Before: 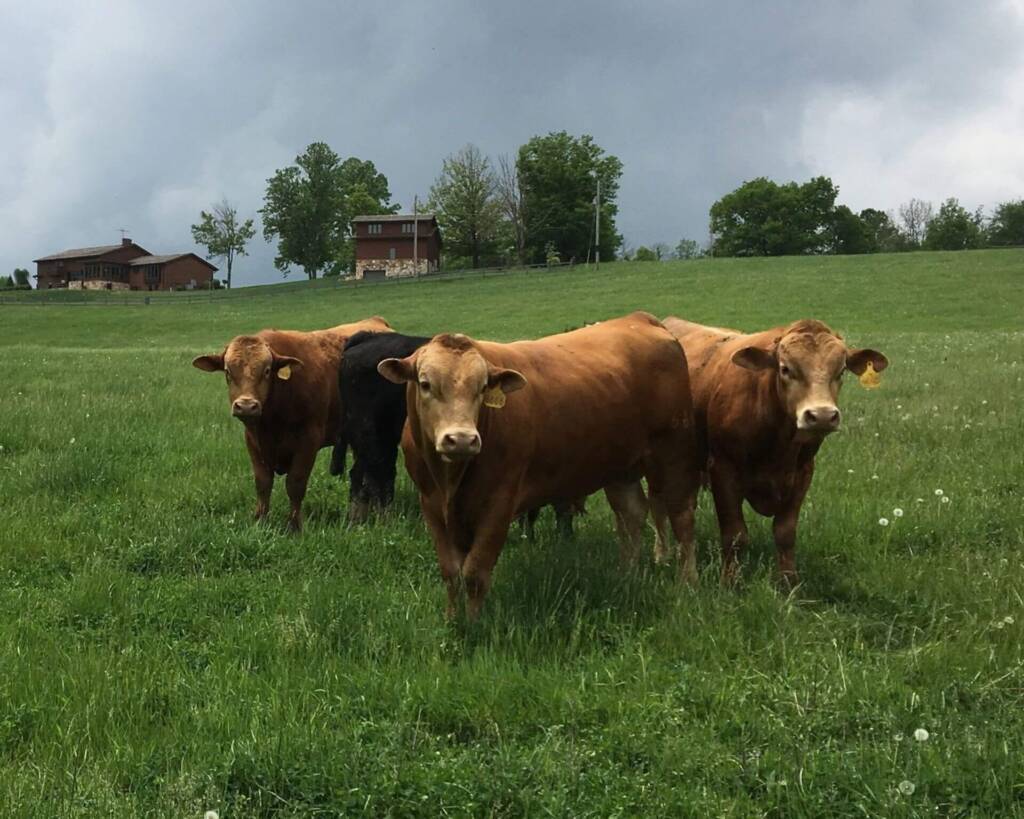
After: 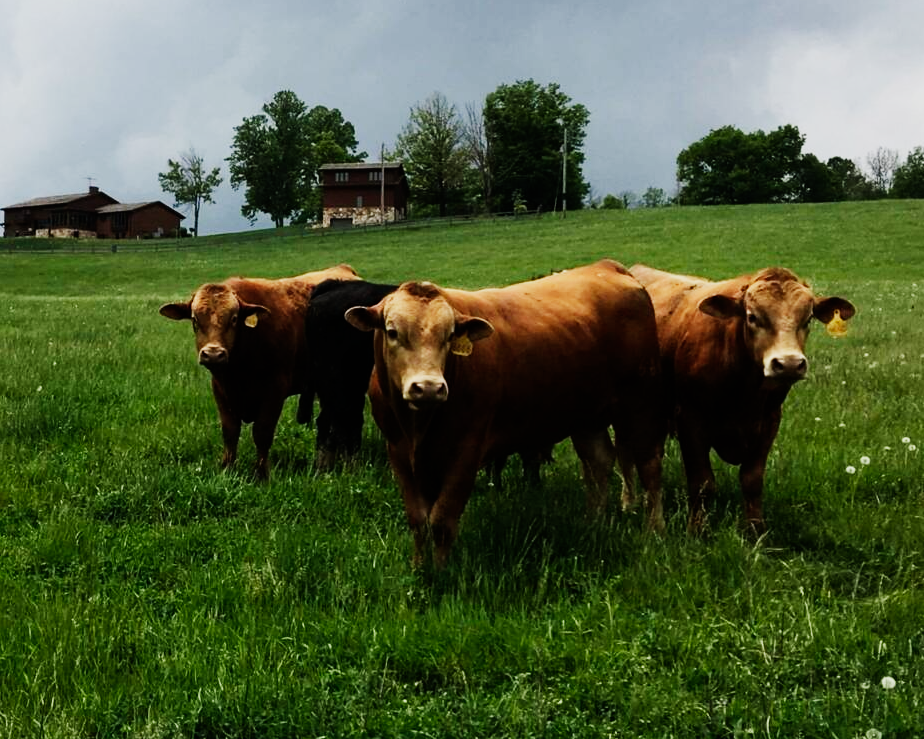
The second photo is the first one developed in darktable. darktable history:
crop: left 3.305%, top 6.436%, right 6.389%, bottom 3.258%
sigmoid: contrast 2, skew -0.2, preserve hue 0%, red attenuation 0.1, red rotation 0.035, green attenuation 0.1, green rotation -0.017, blue attenuation 0.15, blue rotation -0.052, base primaries Rec2020
